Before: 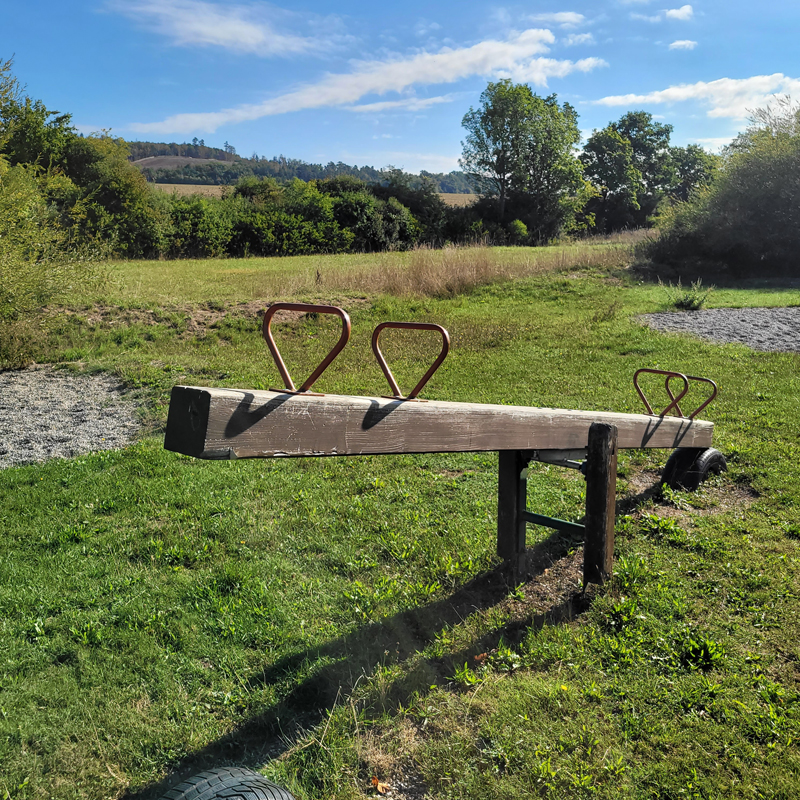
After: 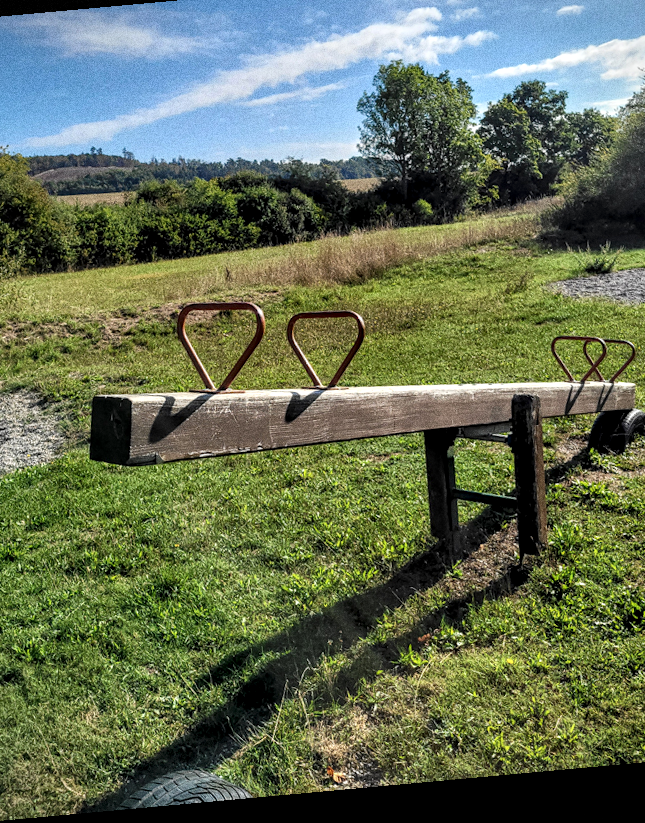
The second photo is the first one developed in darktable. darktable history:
local contrast: detail 150%
rotate and perspective: rotation -5.2°, automatic cropping off
grain: coarseness 0.09 ISO, strength 40%
vignetting: fall-off start 100%, fall-off radius 71%, brightness -0.434, saturation -0.2, width/height ratio 1.178, dithering 8-bit output, unbound false
crop and rotate: left 13.15%, top 5.251%, right 12.609%
